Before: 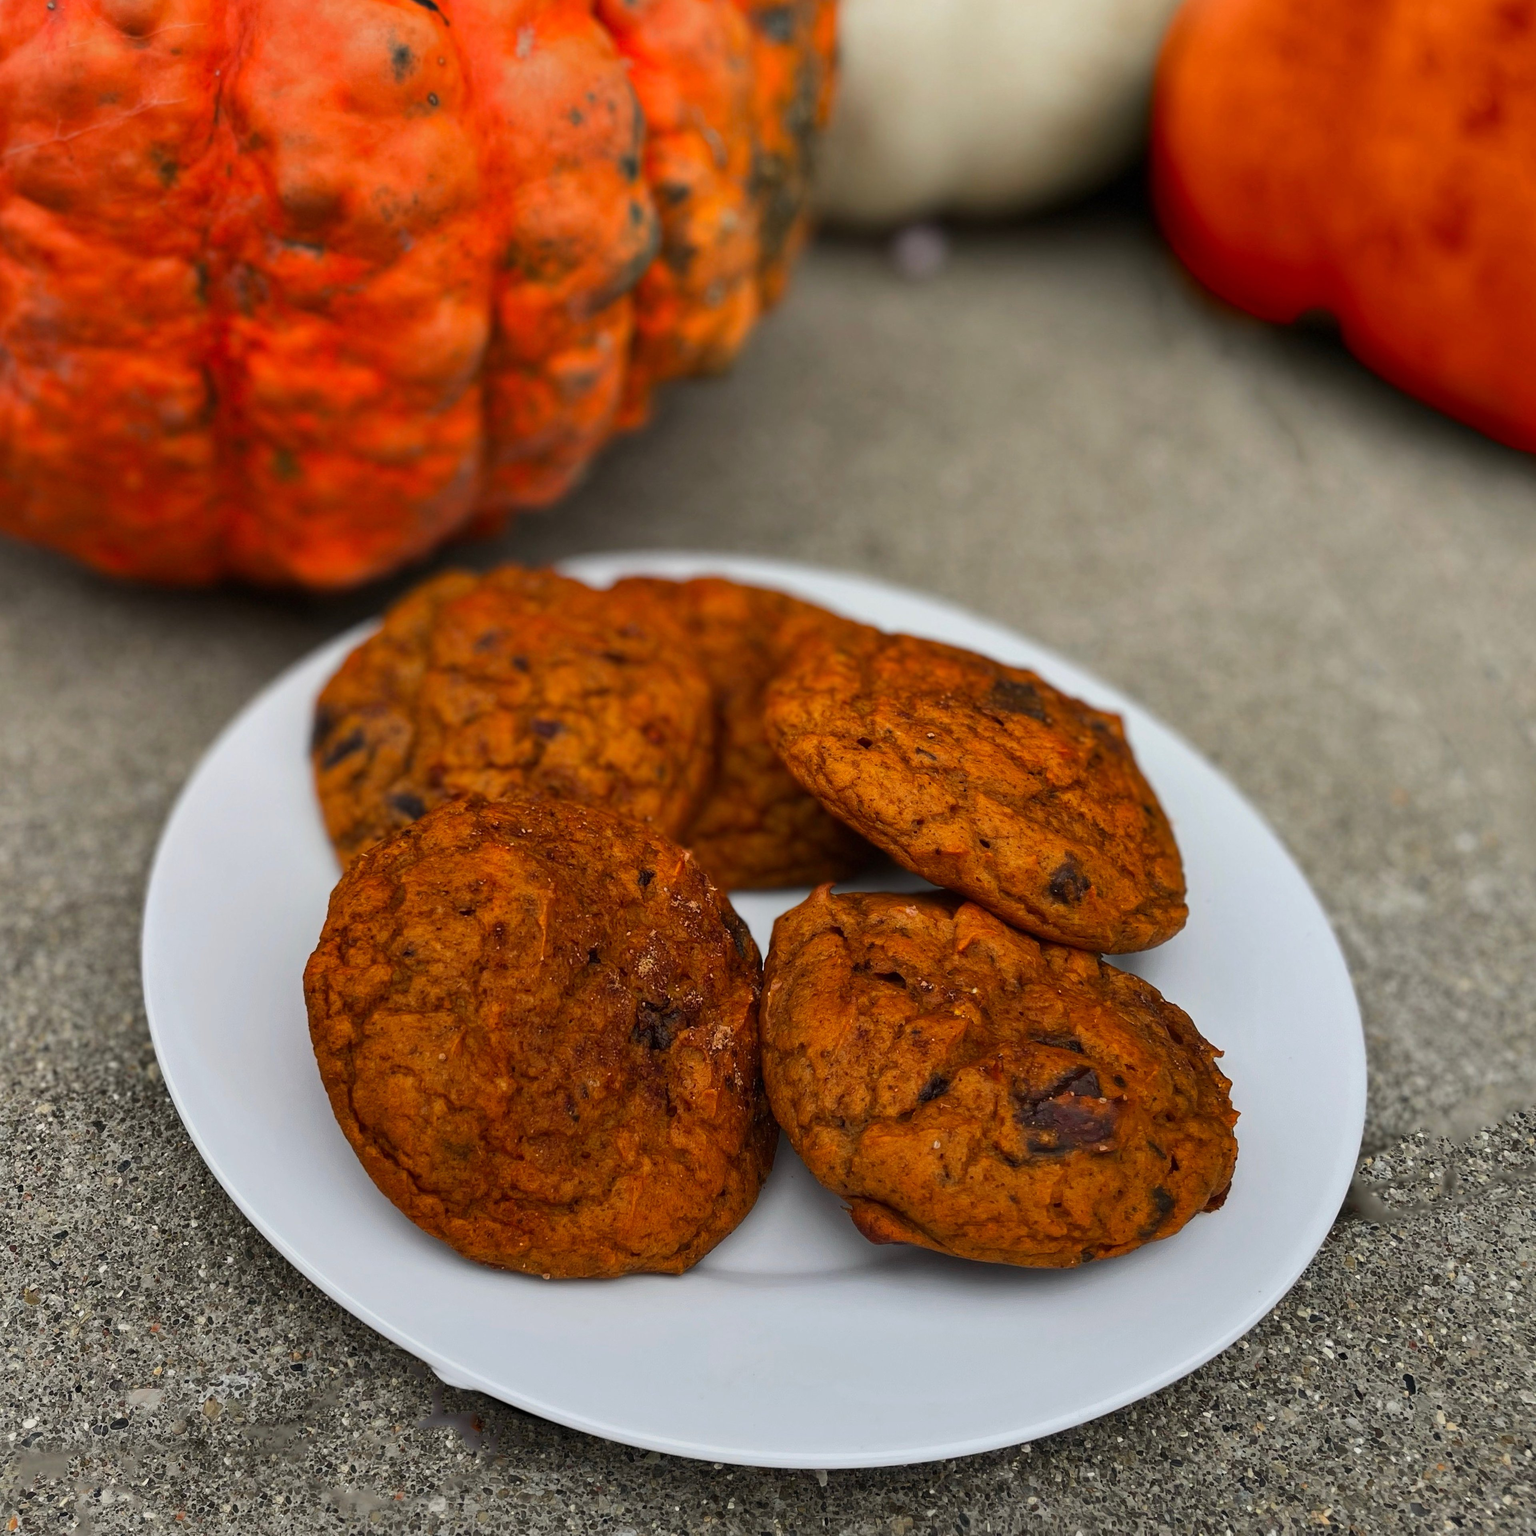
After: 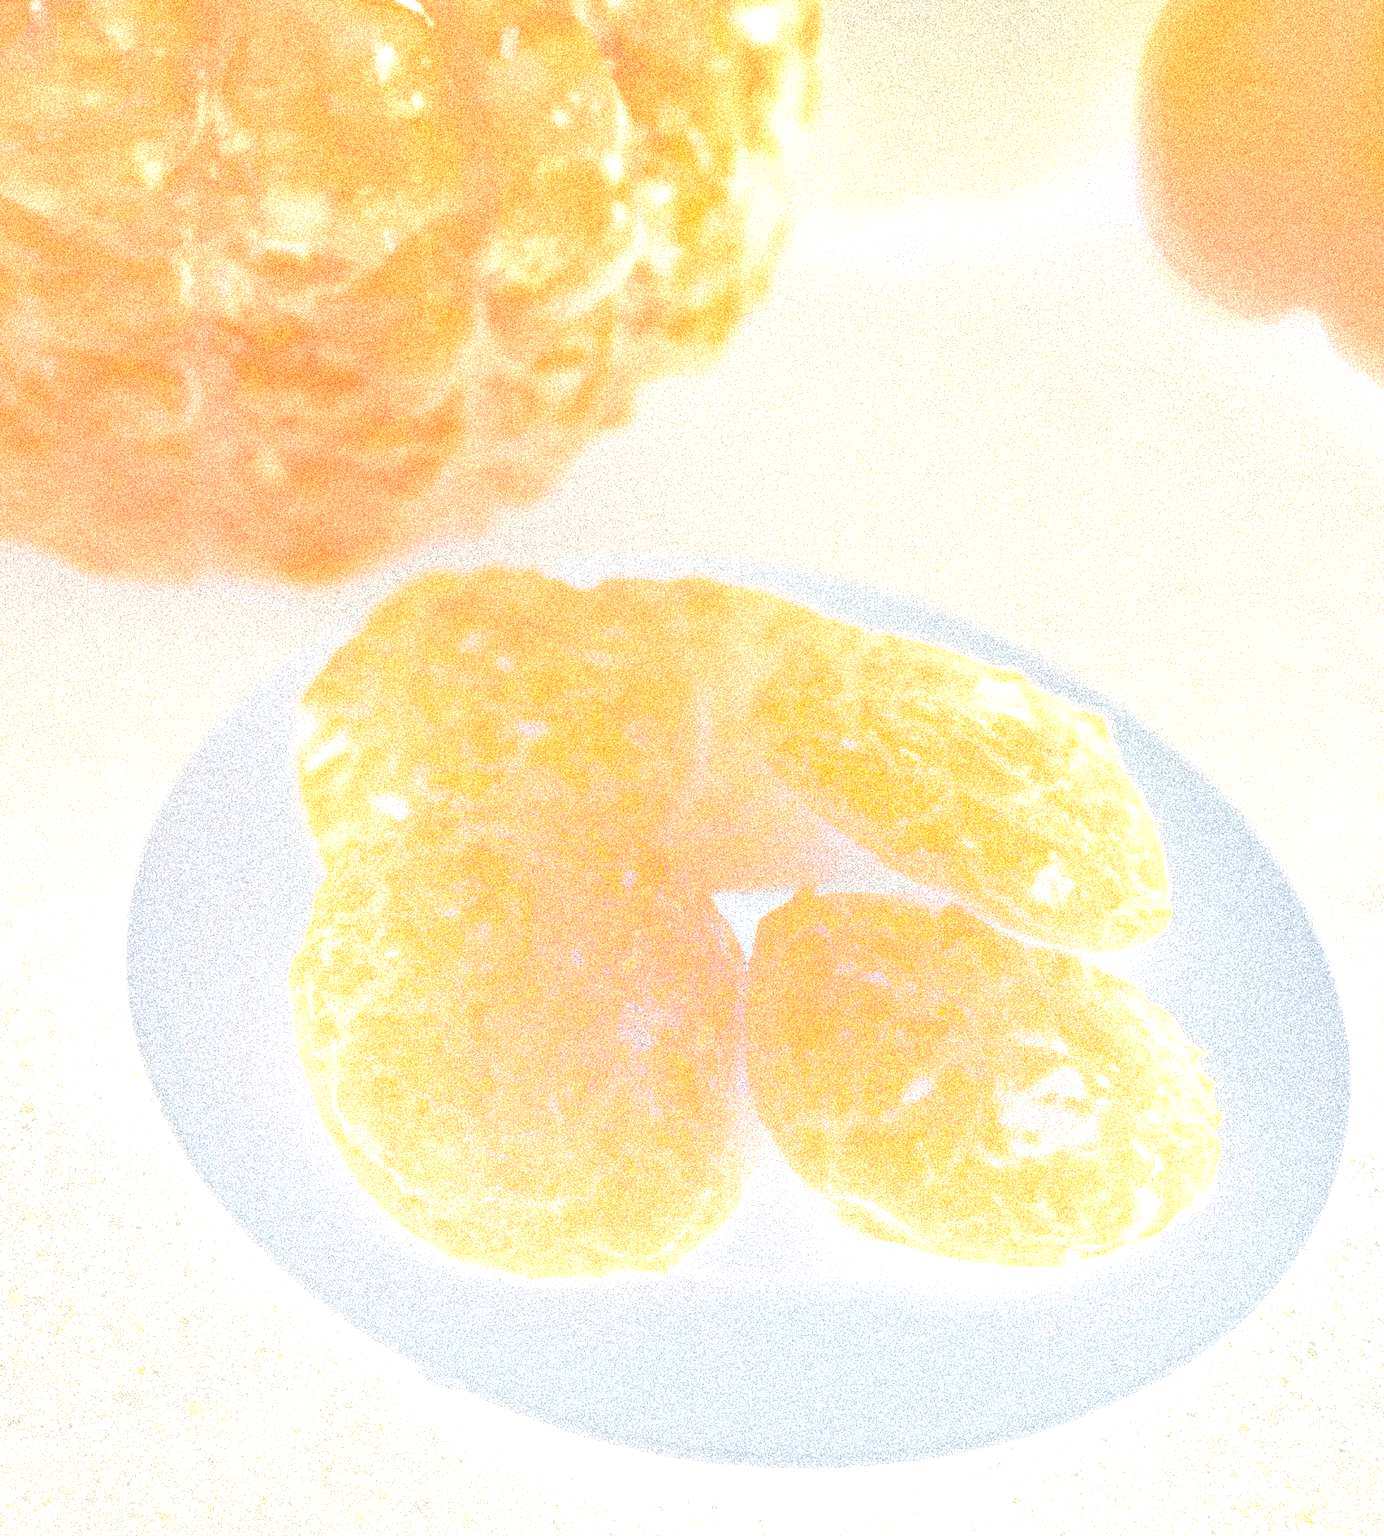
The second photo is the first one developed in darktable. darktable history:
crop and rotate: left 1.088%, right 8.807%
grain: coarseness 3.75 ISO, strength 100%, mid-tones bias 0%
tone equalizer: on, module defaults
bloom: size 85%, threshold 5%, strength 85%
exposure: black level correction 0, exposure 1.1 EV, compensate highlight preservation false
